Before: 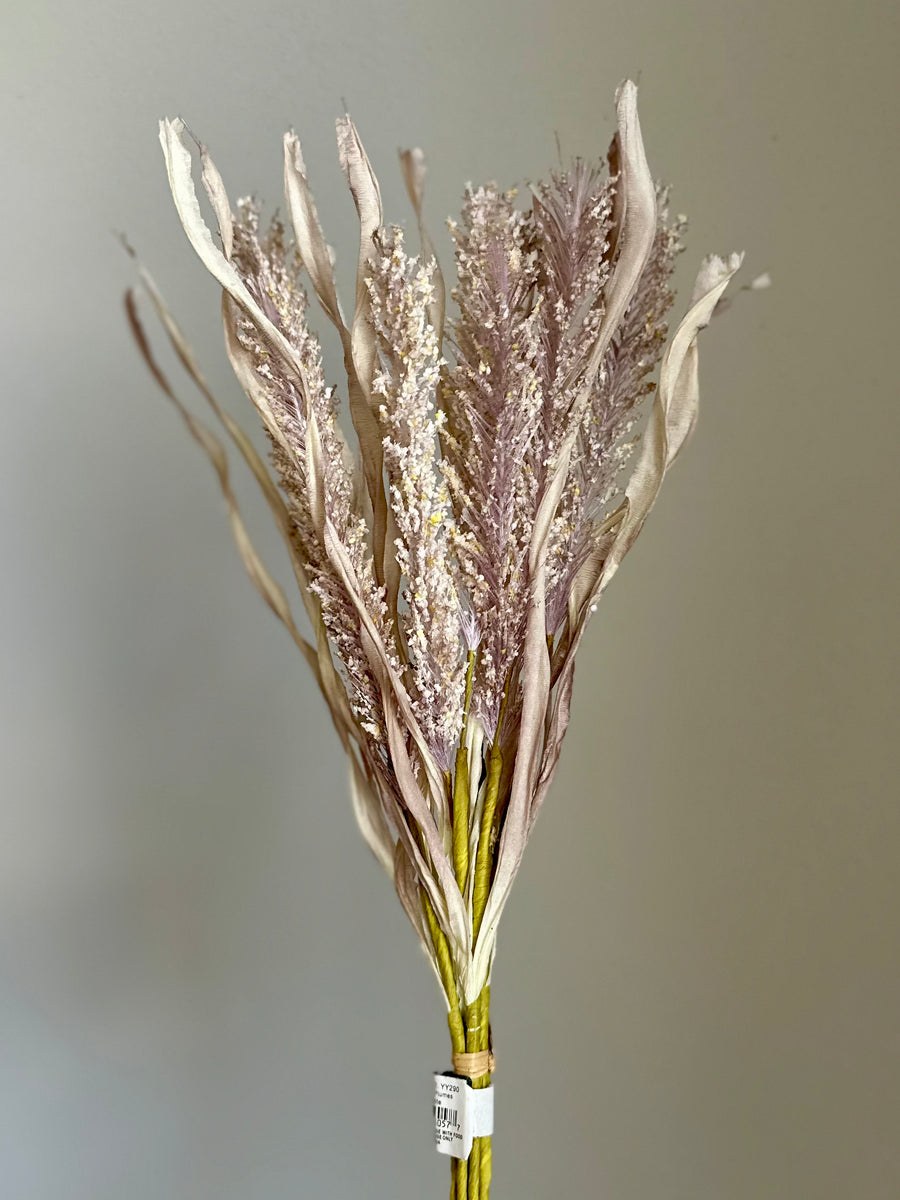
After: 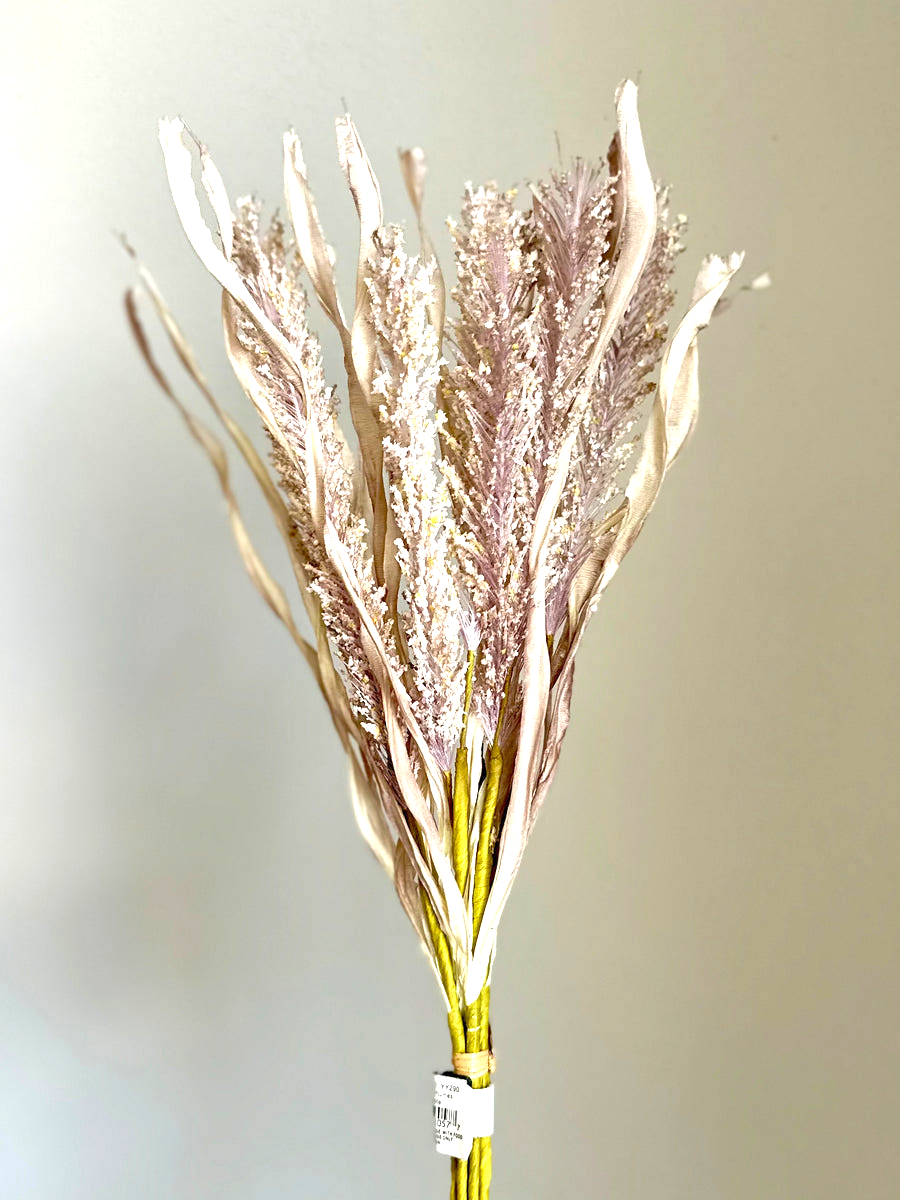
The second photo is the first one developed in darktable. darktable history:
exposure: exposure 1.061 EV, compensate exposure bias true, compensate highlight preservation false
